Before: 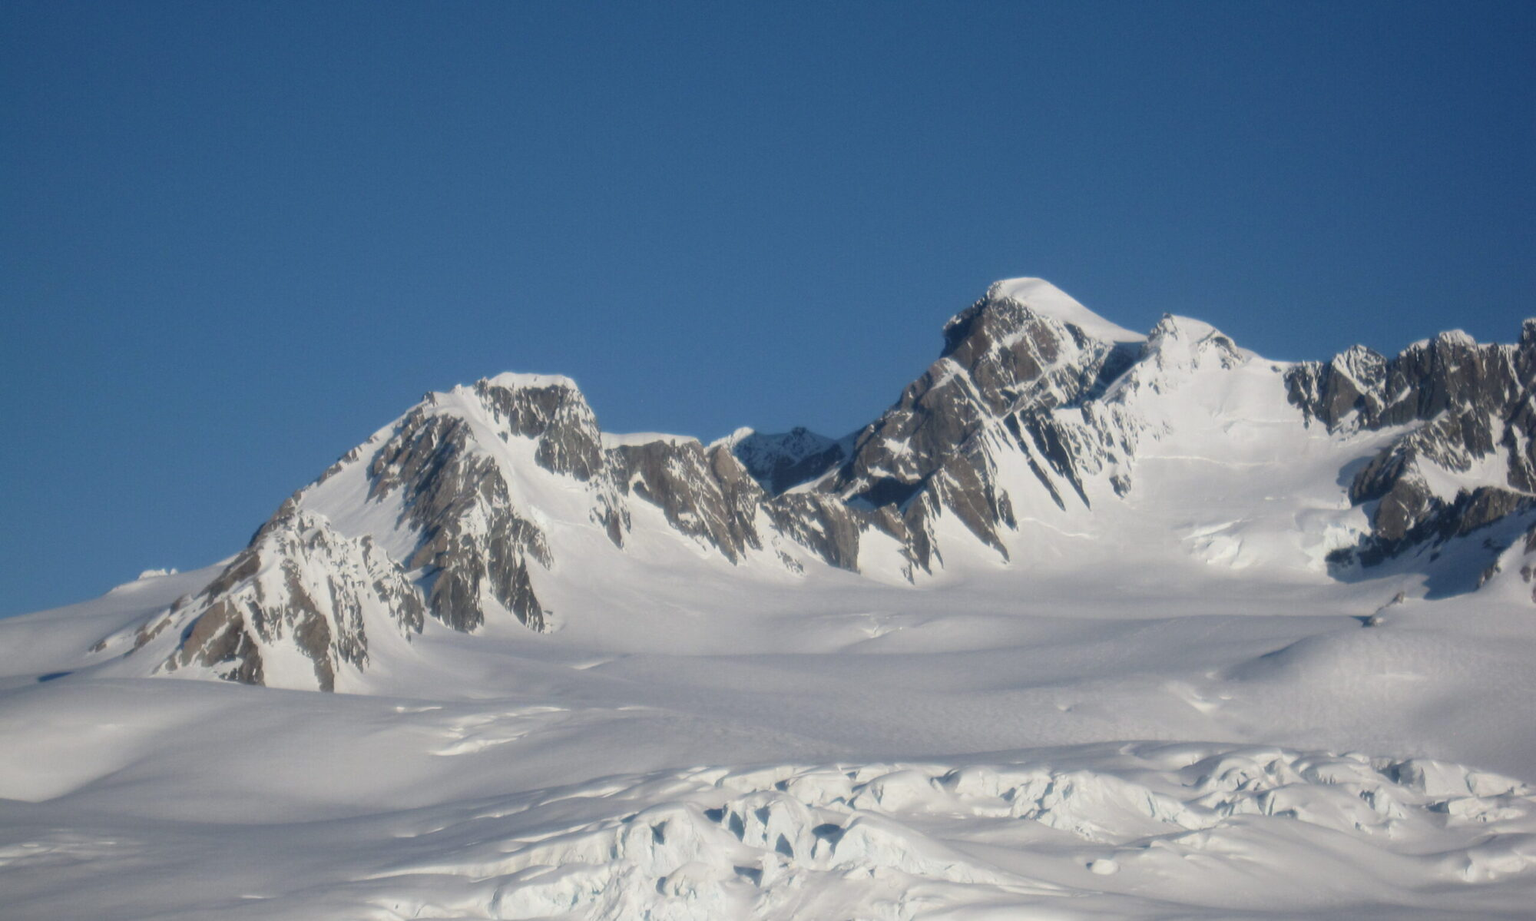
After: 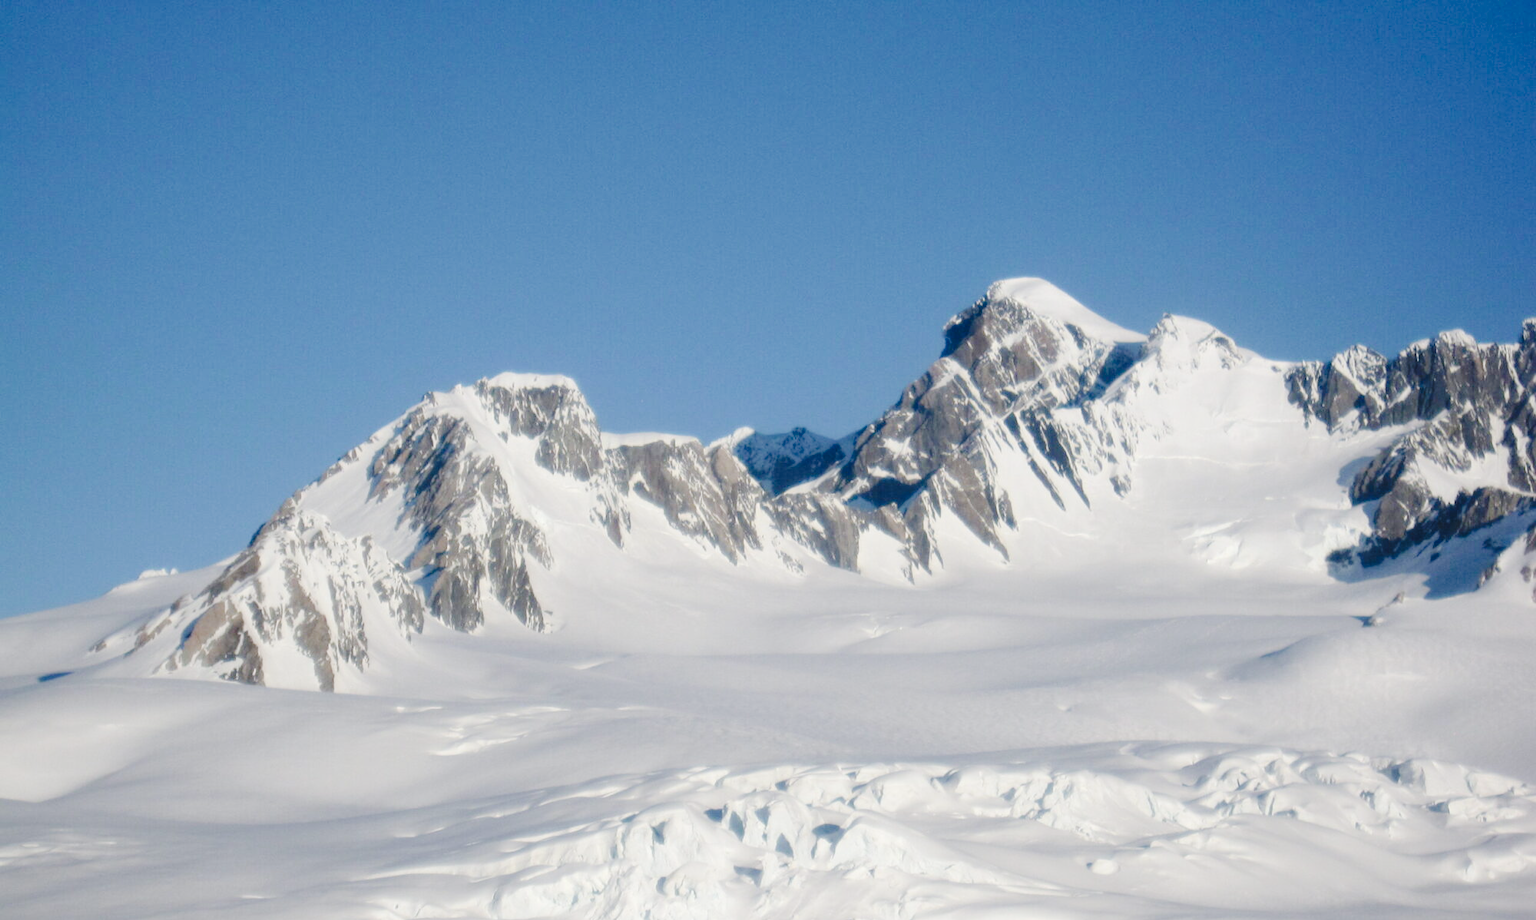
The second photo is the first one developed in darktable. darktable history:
exposure: exposure 0.347 EV, compensate highlight preservation false
tone curve: curves: ch0 [(0.014, 0) (0.13, 0.09) (0.227, 0.211) (0.33, 0.395) (0.494, 0.615) (0.662, 0.76) (0.795, 0.846) (1, 0.969)]; ch1 [(0, 0) (0.366, 0.367) (0.447, 0.416) (0.473, 0.484) (0.504, 0.502) (0.525, 0.518) (0.564, 0.601) (0.634, 0.66) (0.746, 0.804) (1, 1)]; ch2 [(0, 0) (0.333, 0.346) (0.375, 0.375) (0.424, 0.43) (0.476, 0.498) (0.496, 0.505) (0.517, 0.522) (0.548, 0.548) (0.579, 0.618) (0.651, 0.674) (0.688, 0.728) (1, 1)], preserve colors none
